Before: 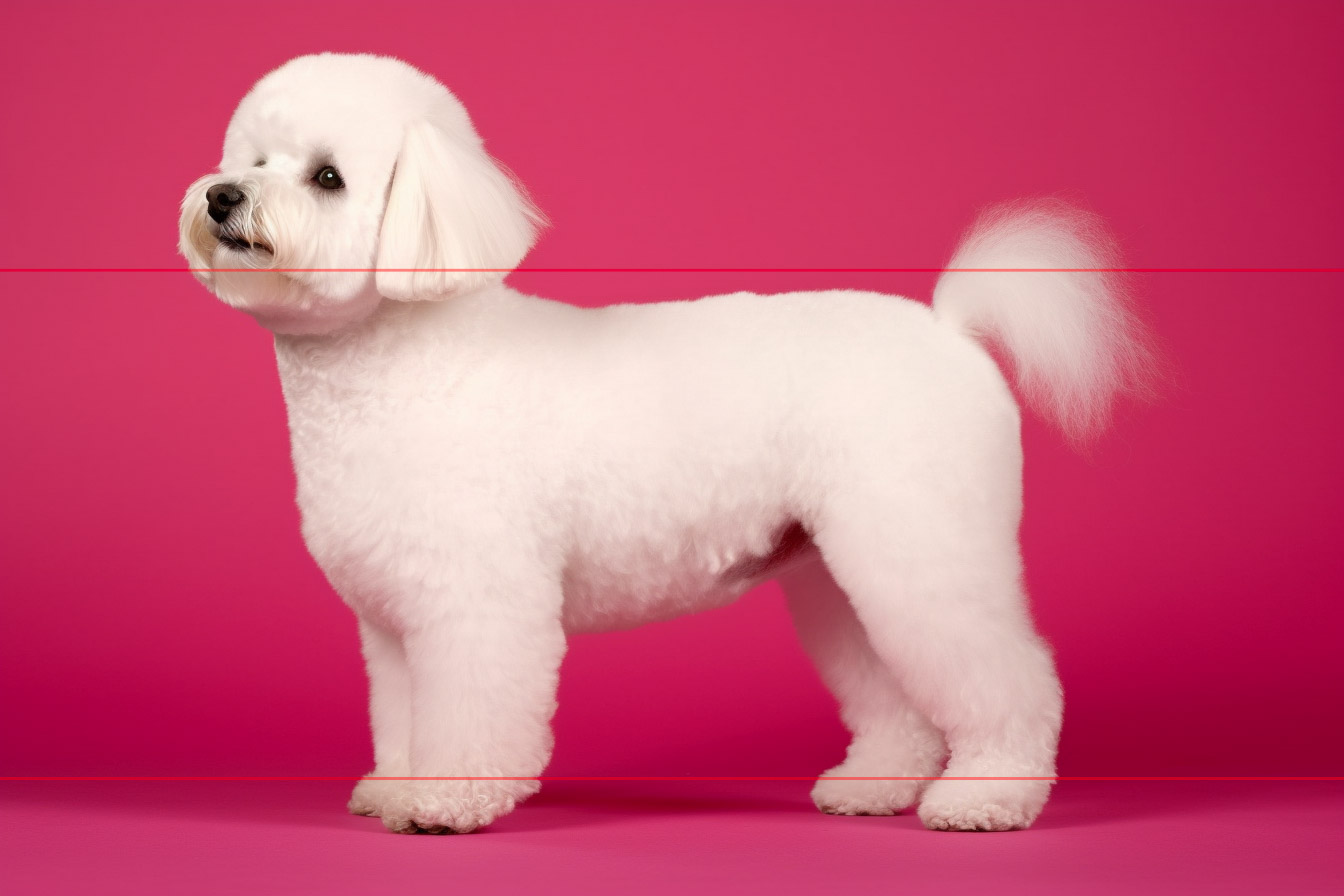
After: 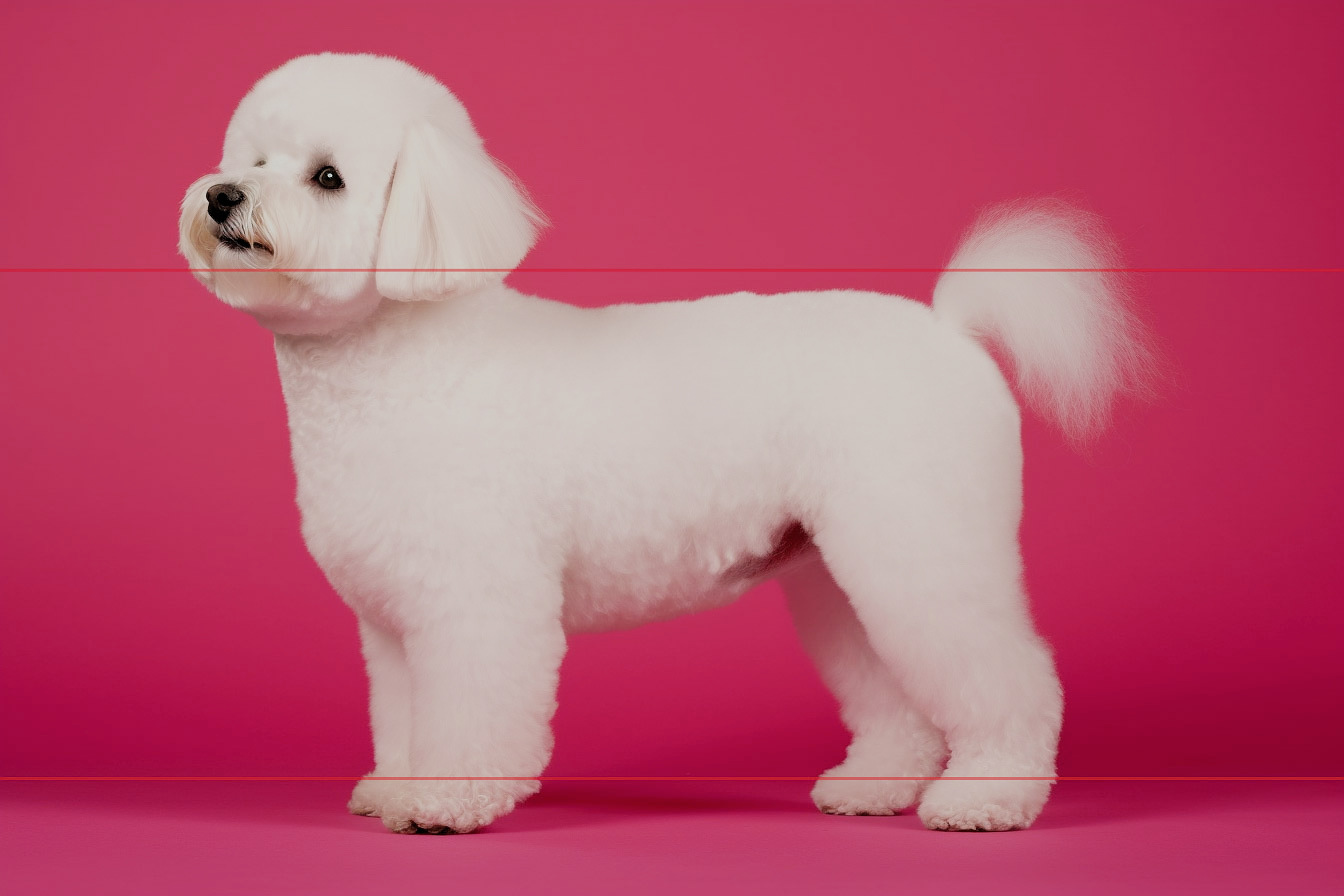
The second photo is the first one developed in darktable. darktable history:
filmic rgb: black relative exposure -7.65 EV, white relative exposure 4.56 EV, hardness 3.61, add noise in highlights 0.001, preserve chrominance max RGB, color science v3 (2019), use custom middle-gray values true, iterations of high-quality reconstruction 0, contrast in highlights soft
sharpen: radius 1.049
